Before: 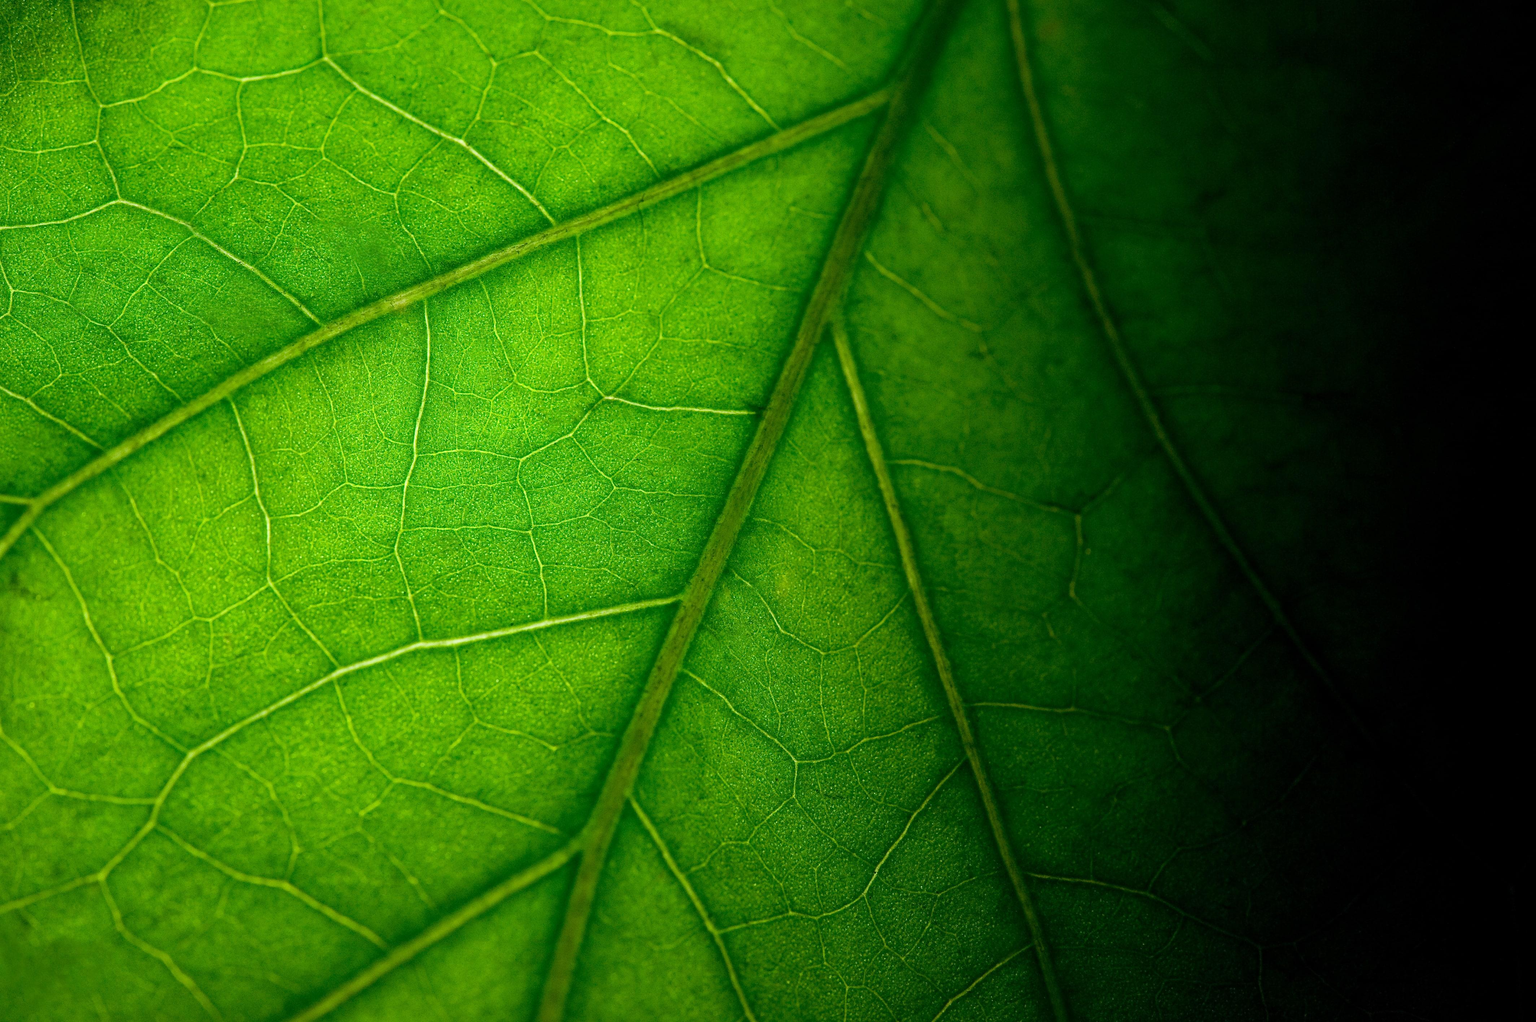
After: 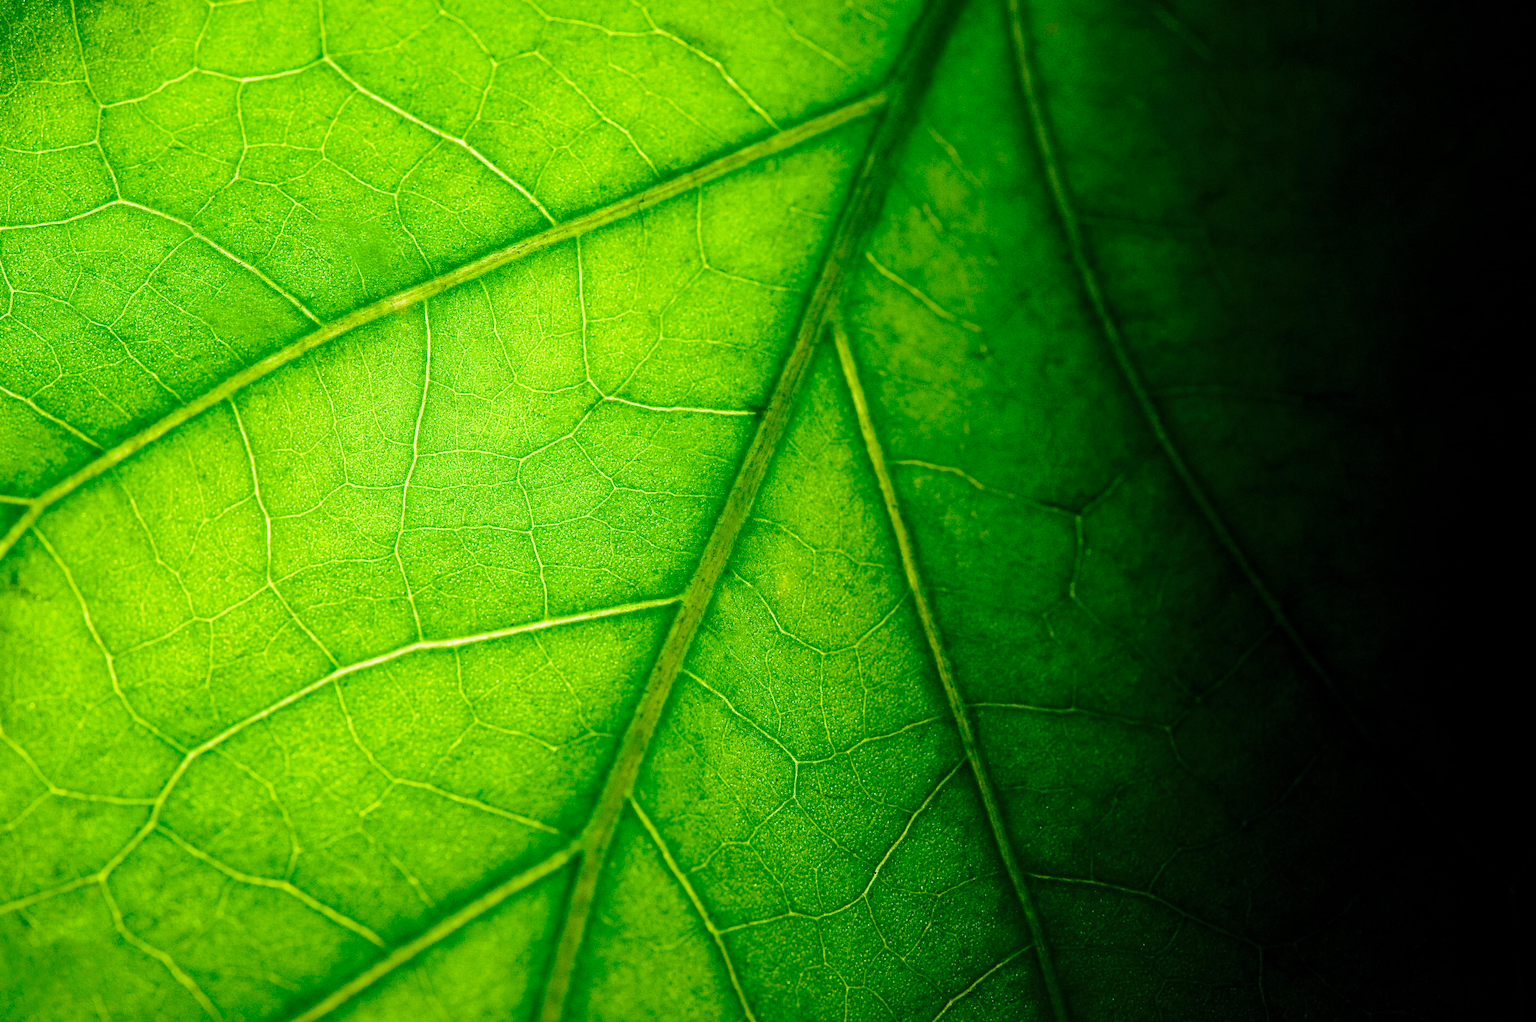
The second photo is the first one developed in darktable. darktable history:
exposure: compensate highlight preservation false
base curve: curves: ch0 [(0, 0) (0.028, 0.03) (0.121, 0.232) (0.46, 0.748) (0.859, 0.968) (1, 1)], preserve colors none
